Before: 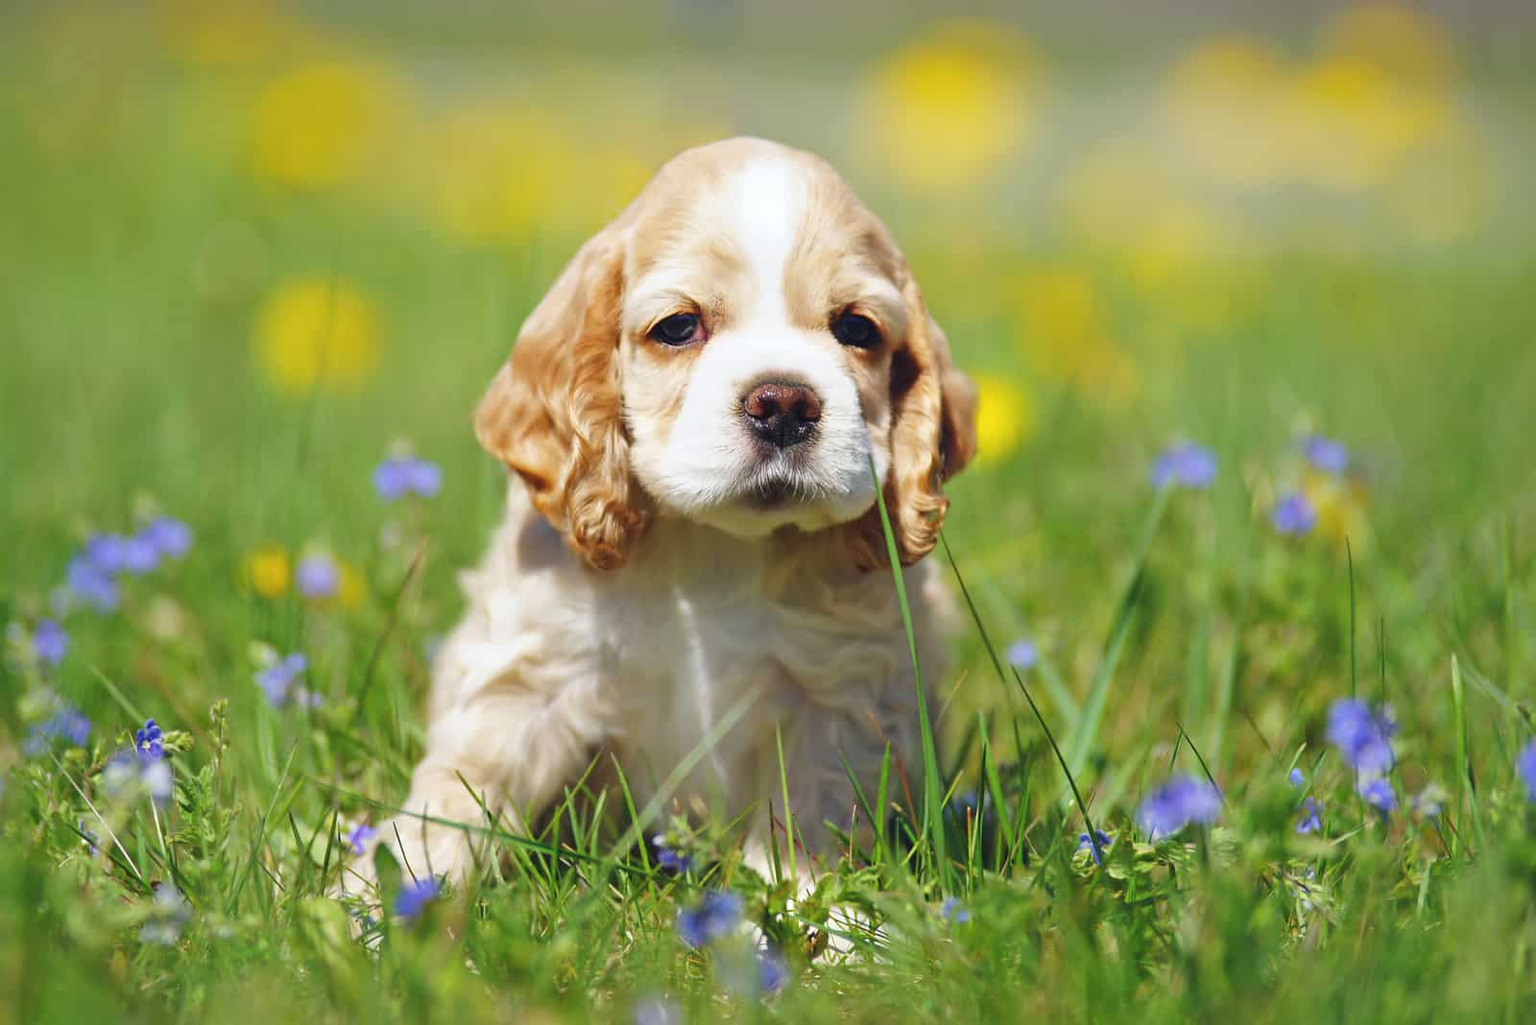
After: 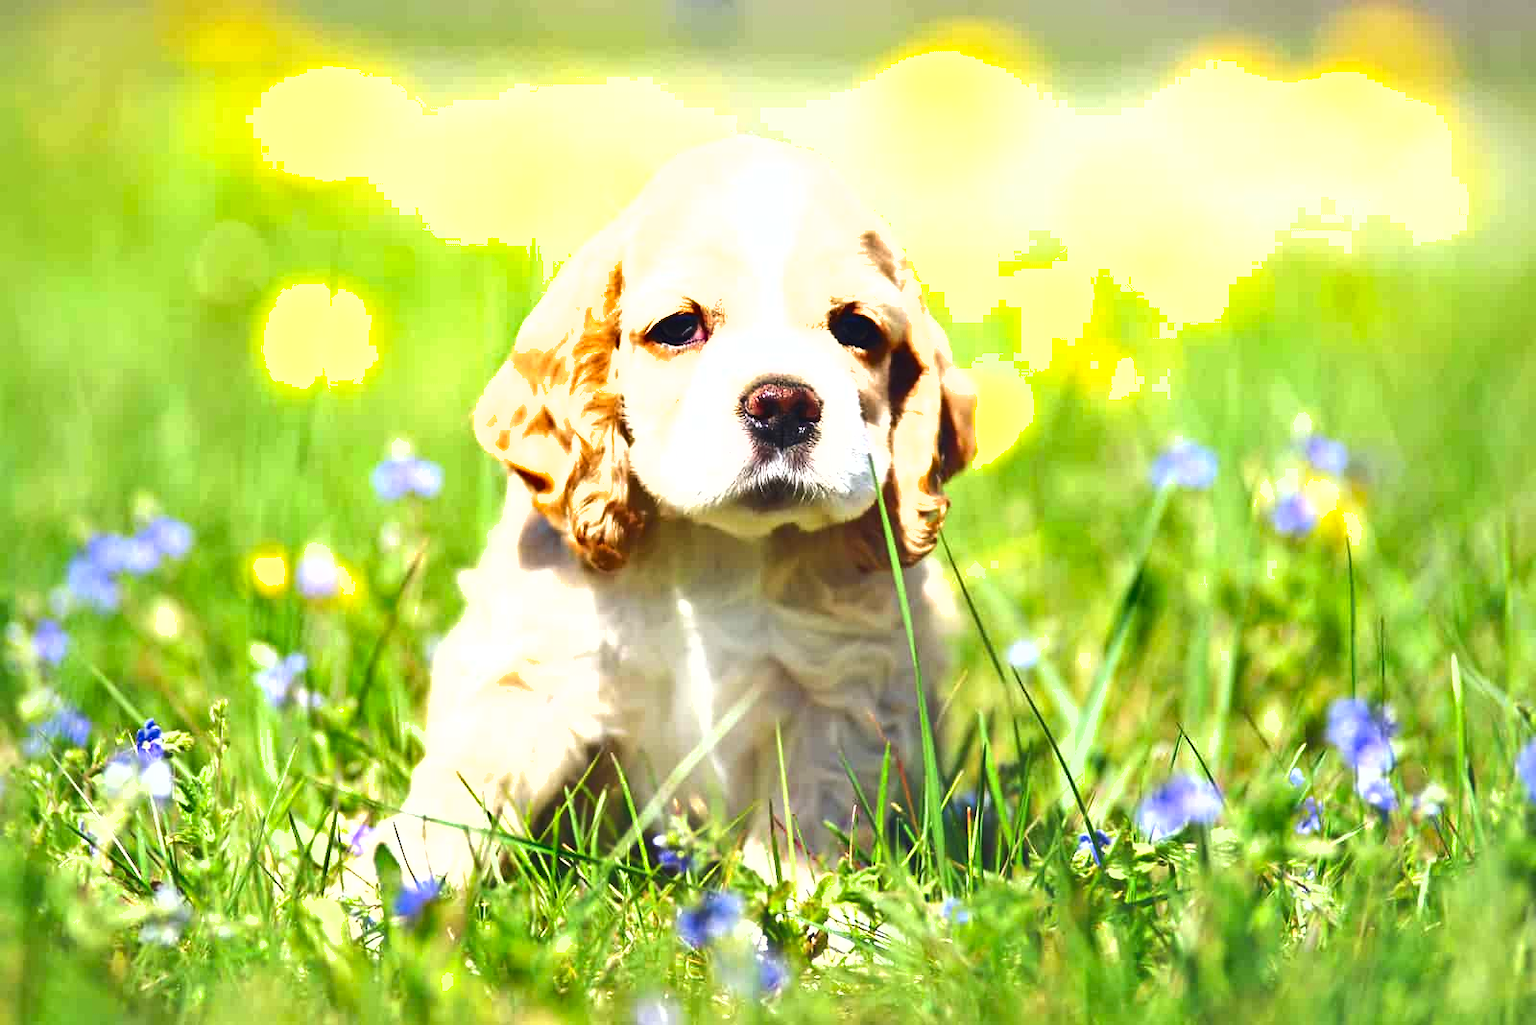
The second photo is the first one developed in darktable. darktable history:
shadows and highlights: radius 134.71, soften with gaussian
exposure: black level correction 0, exposure 1.408 EV, compensate highlight preservation false
